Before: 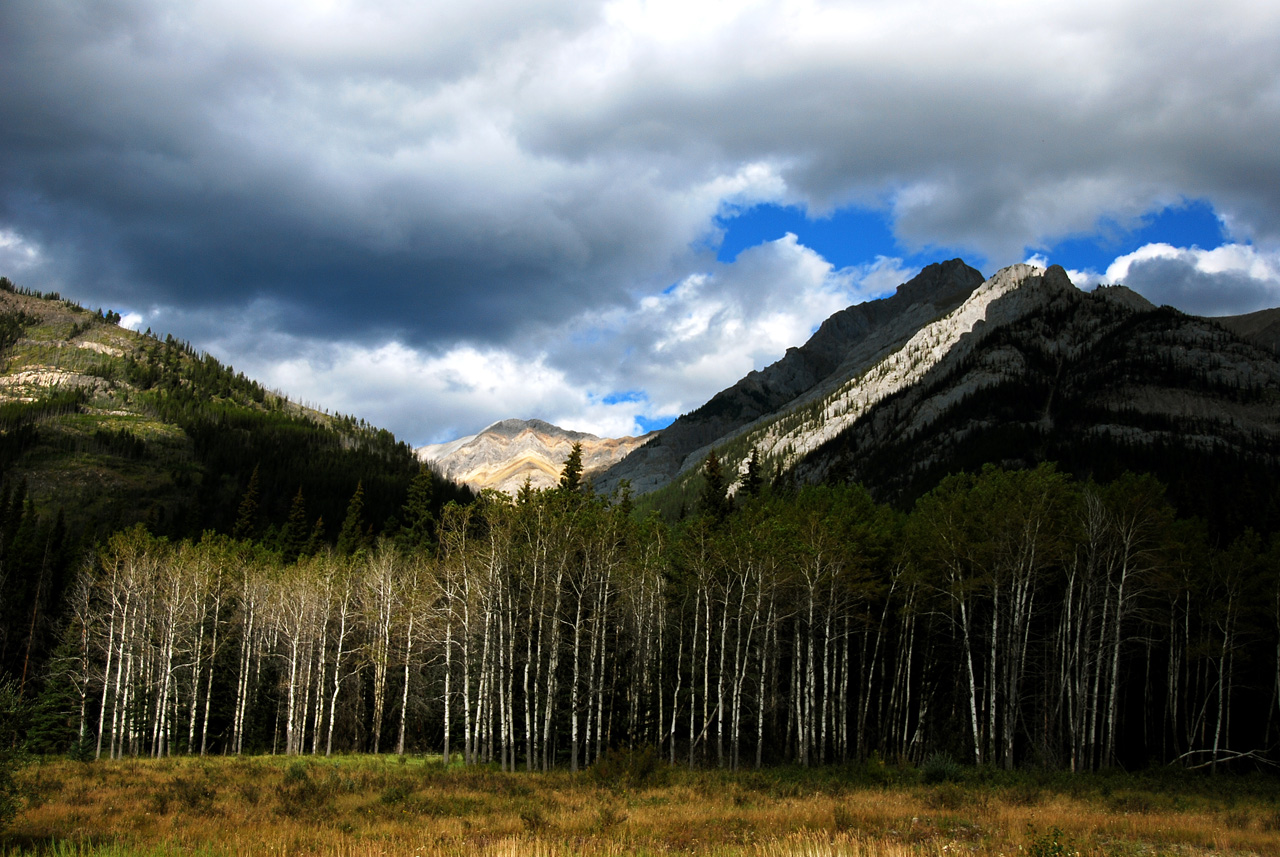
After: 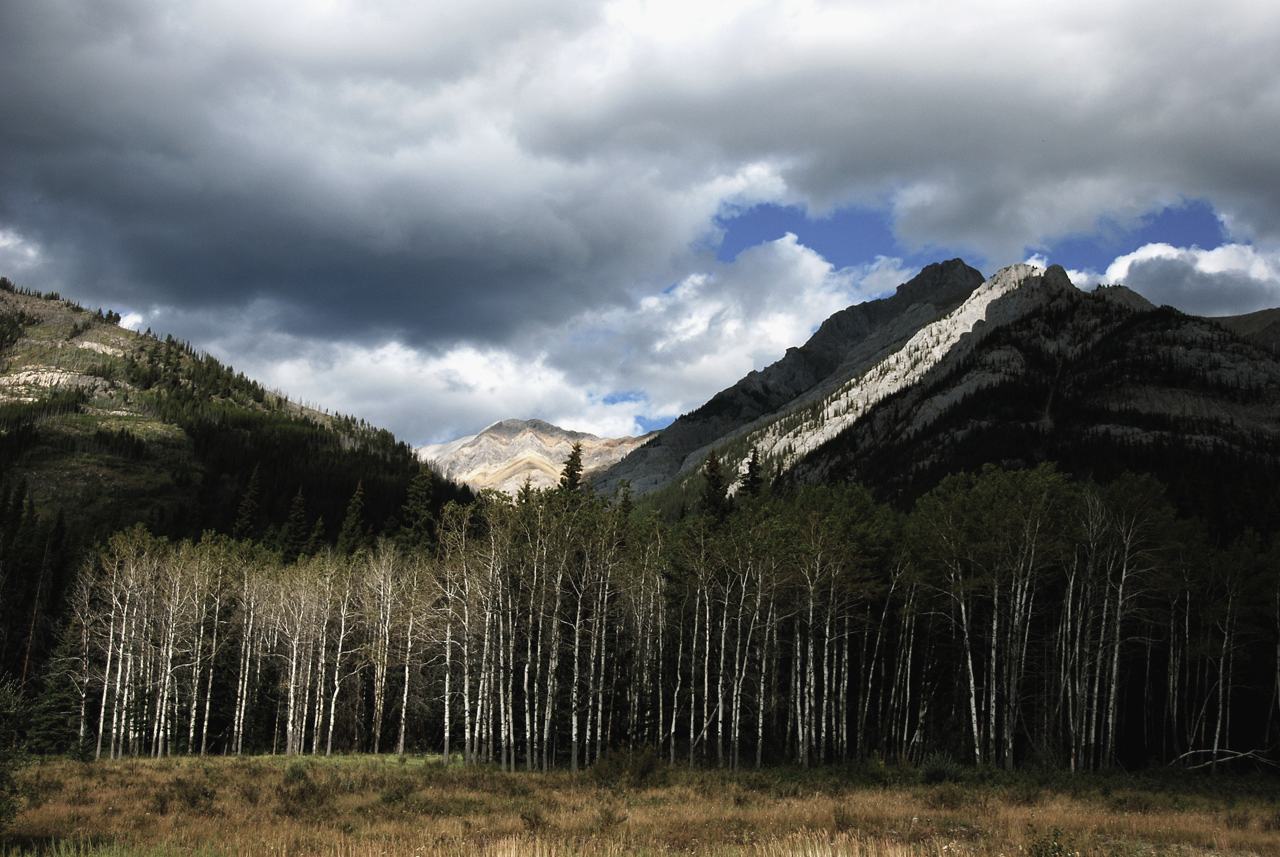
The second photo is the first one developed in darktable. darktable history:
contrast brightness saturation: contrast -0.05, saturation -0.41
